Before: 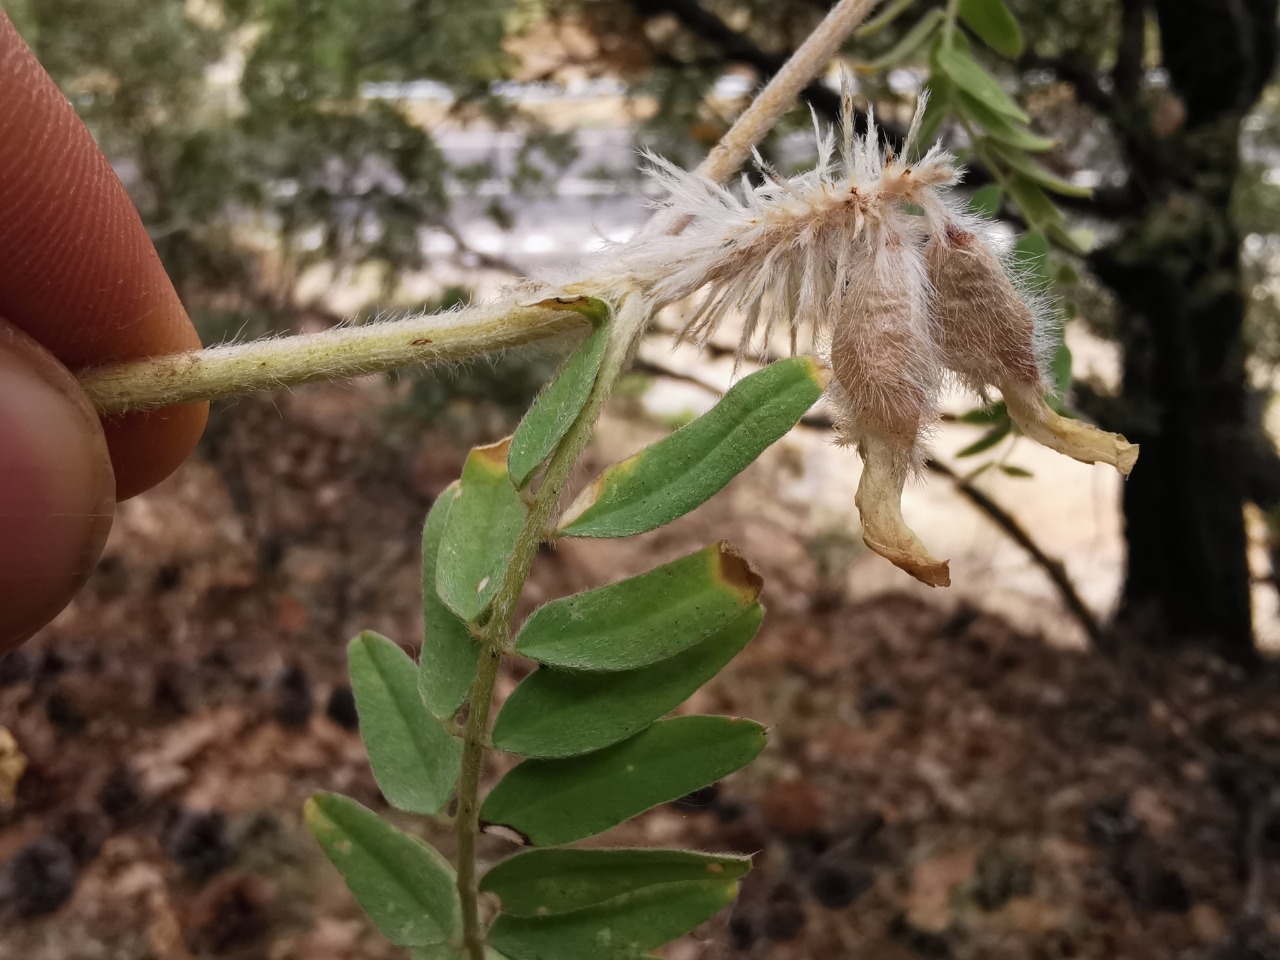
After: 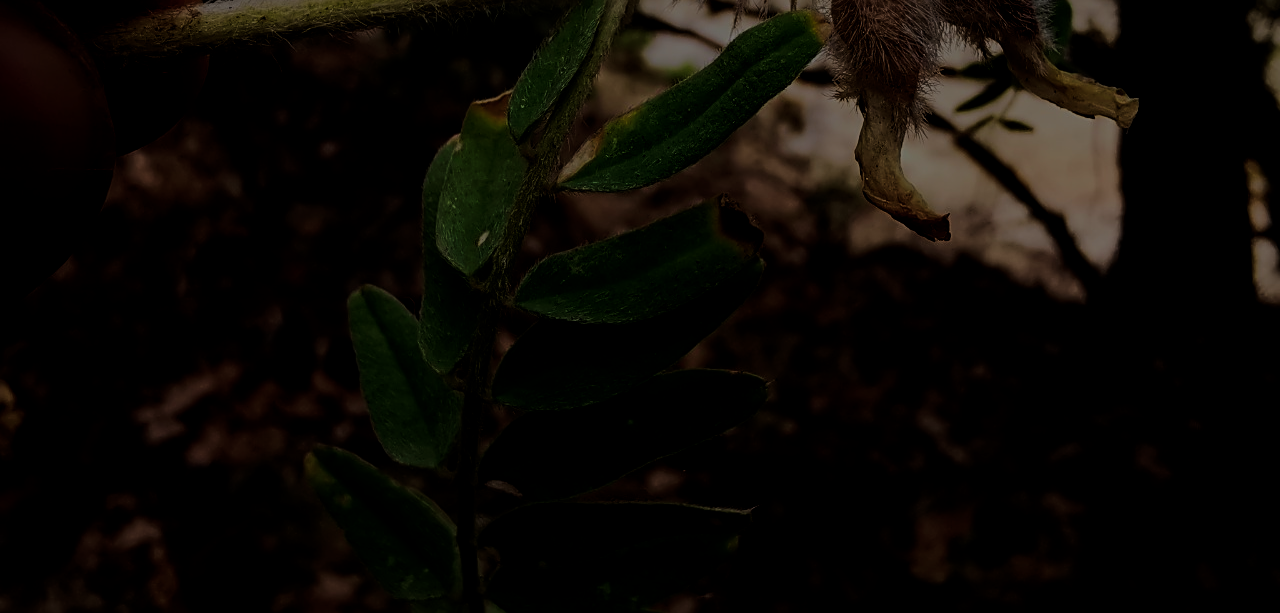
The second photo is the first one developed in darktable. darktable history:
tone curve: curves: ch0 [(0, 0) (0.078, 0) (0.241, 0.056) (0.59, 0.574) (0.802, 0.868) (1, 1)], preserve colors none
sharpen: on, module defaults
shadows and highlights: shadows 38.59, highlights -74.07, highlights color adjustment 40.1%
exposure: exposure -2.388 EV, compensate highlight preservation false
crop and rotate: top 36.048%
